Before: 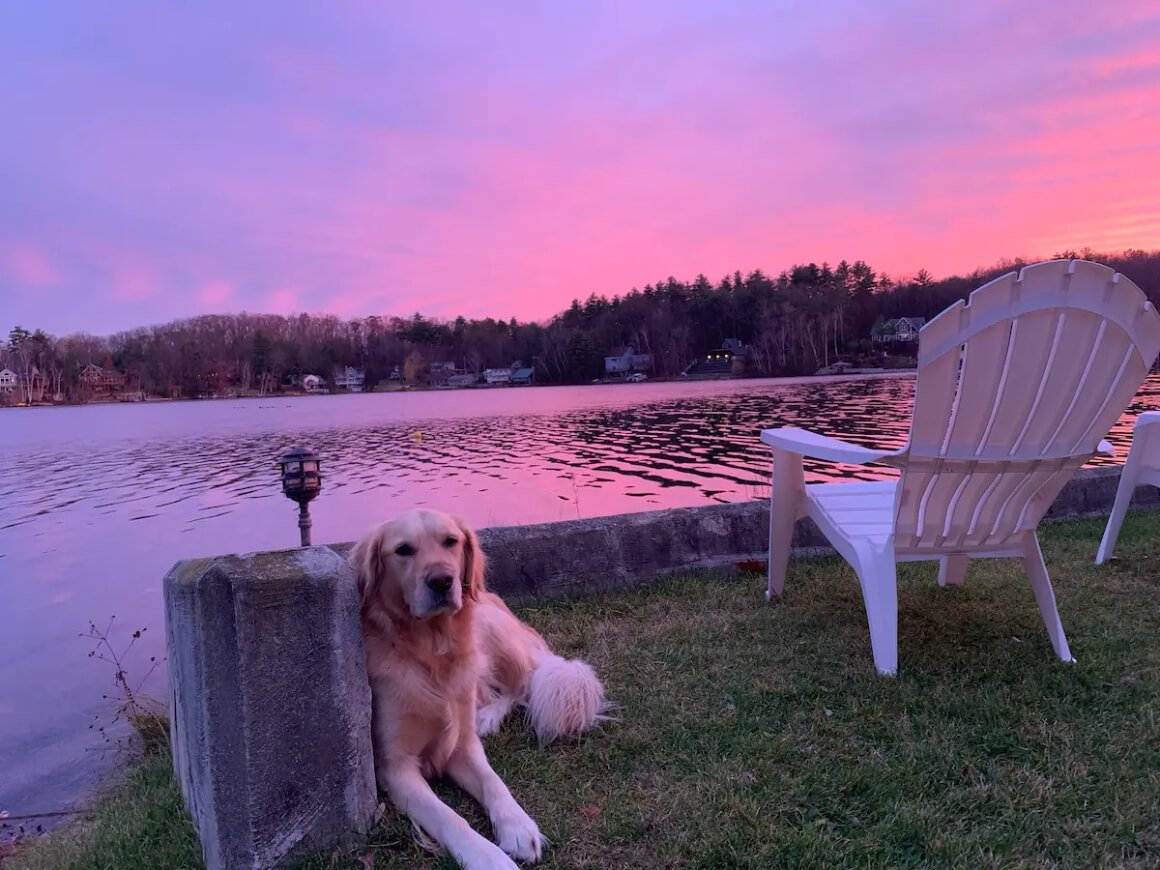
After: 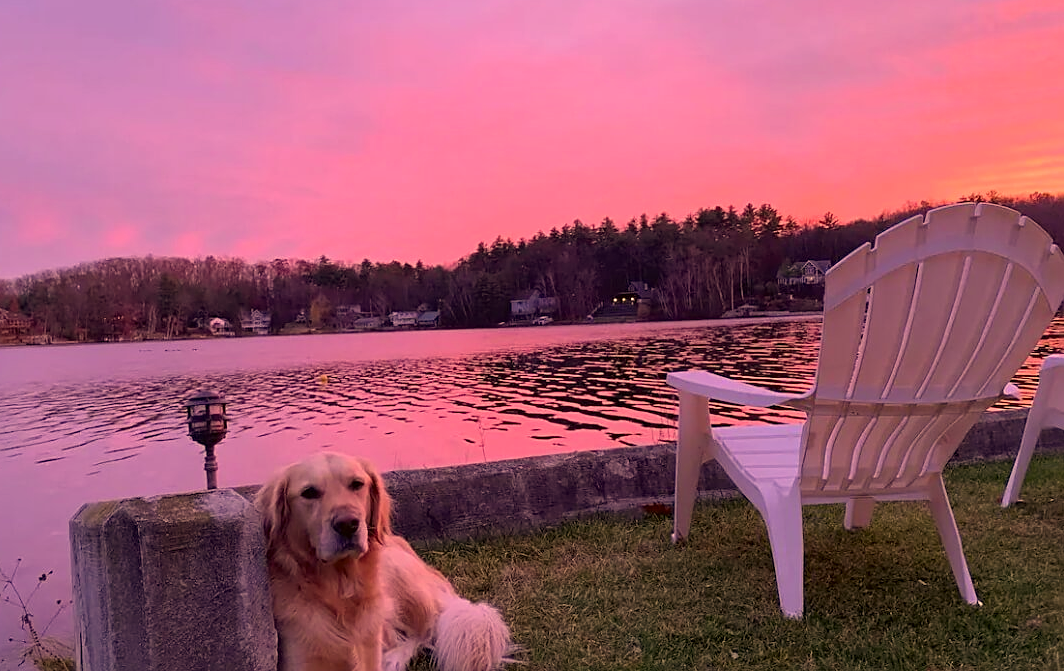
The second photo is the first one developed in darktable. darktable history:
color correction: highlights a* 17.94, highlights b* 35.39, shadows a* 1.48, shadows b* 6.42, saturation 1.01
crop: left 8.155%, top 6.611%, bottom 15.385%
sharpen: on, module defaults
